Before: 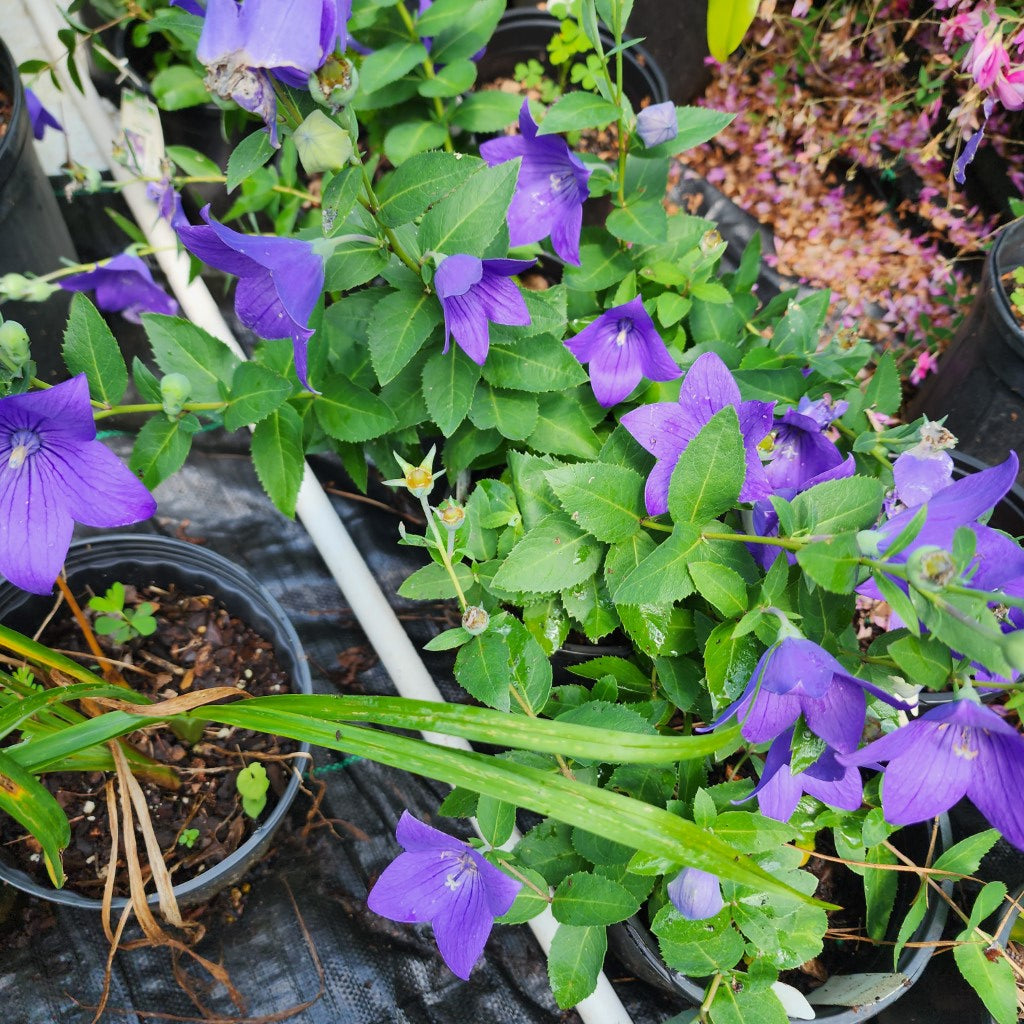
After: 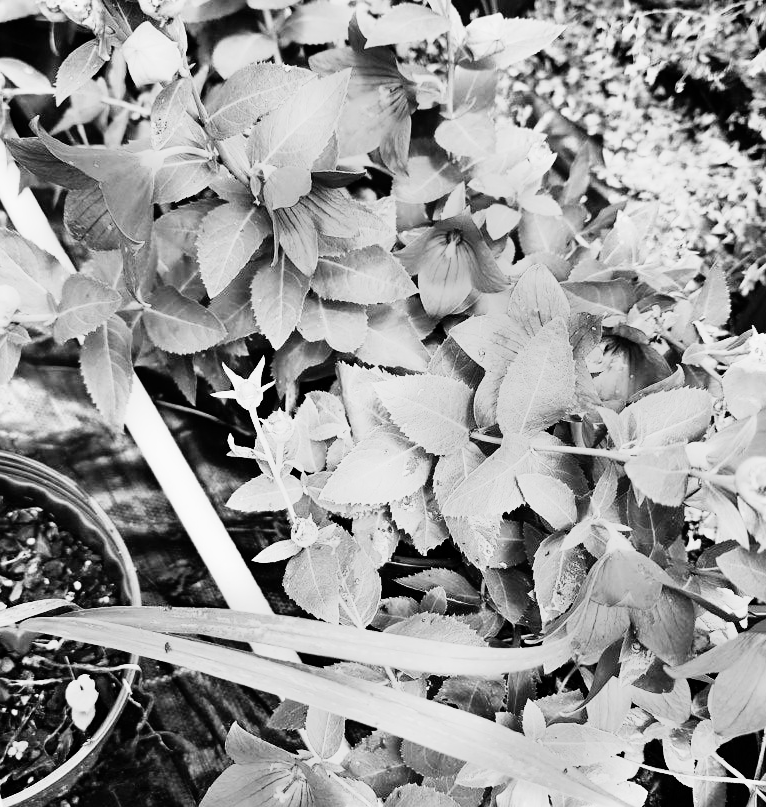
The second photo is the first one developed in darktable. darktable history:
crop: left 16.768%, top 8.653%, right 8.362%, bottom 12.485%
exposure: black level correction 0.001, compensate highlight preservation false
monochrome: a -4.13, b 5.16, size 1
rgb curve: curves: ch0 [(0, 0) (0.21, 0.15) (0.24, 0.21) (0.5, 0.75) (0.75, 0.96) (0.89, 0.99) (1, 1)]; ch1 [(0, 0.02) (0.21, 0.13) (0.25, 0.2) (0.5, 0.67) (0.75, 0.9) (0.89, 0.97) (1, 1)]; ch2 [(0, 0.02) (0.21, 0.13) (0.25, 0.2) (0.5, 0.67) (0.75, 0.9) (0.89, 0.97) (1, 1)], compensate middle gray true
sharpen: amount 0.2
